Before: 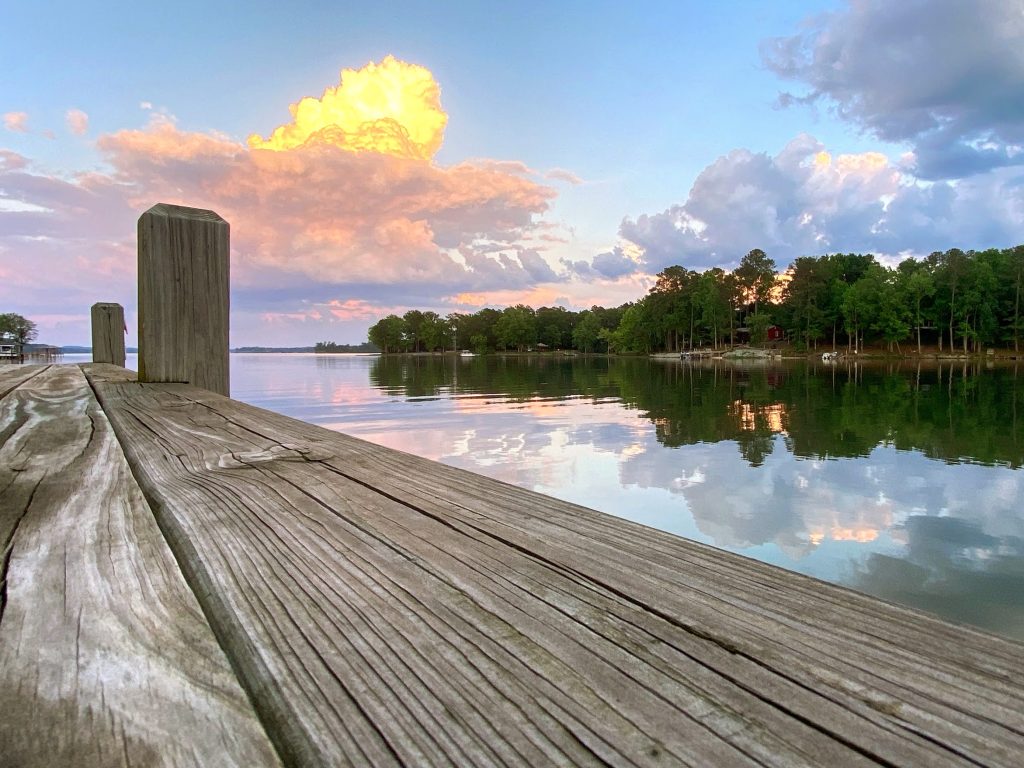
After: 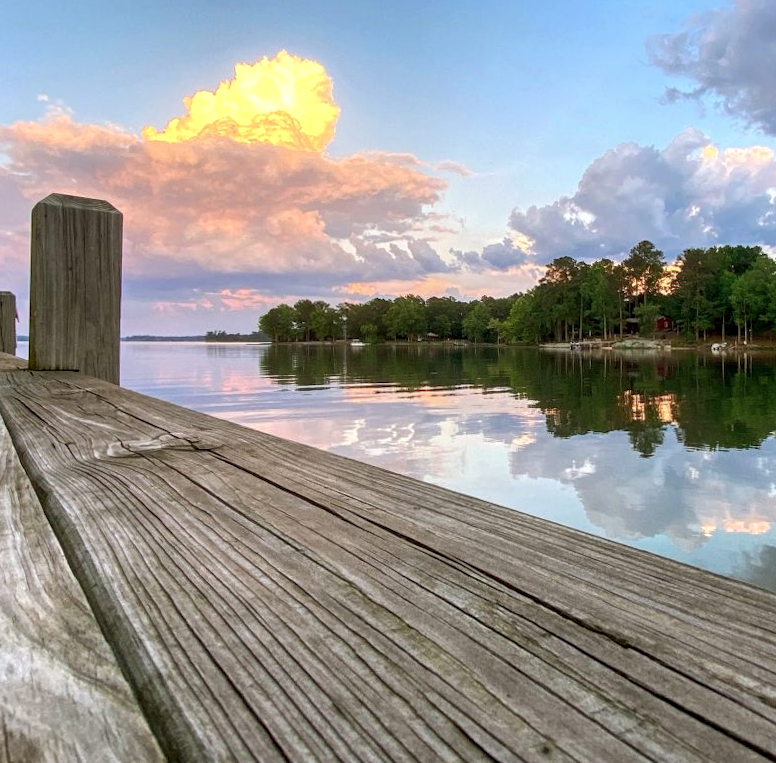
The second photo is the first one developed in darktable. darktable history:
rotate and perspective: rotation 0.226°, lens shift (vertical) -0.042, crop left 0.023, crop right 0.982, crop top 0.006, crop bottom 0.994
local contrast: on, module defaults
crop: left 9.88%, right 12.664%
